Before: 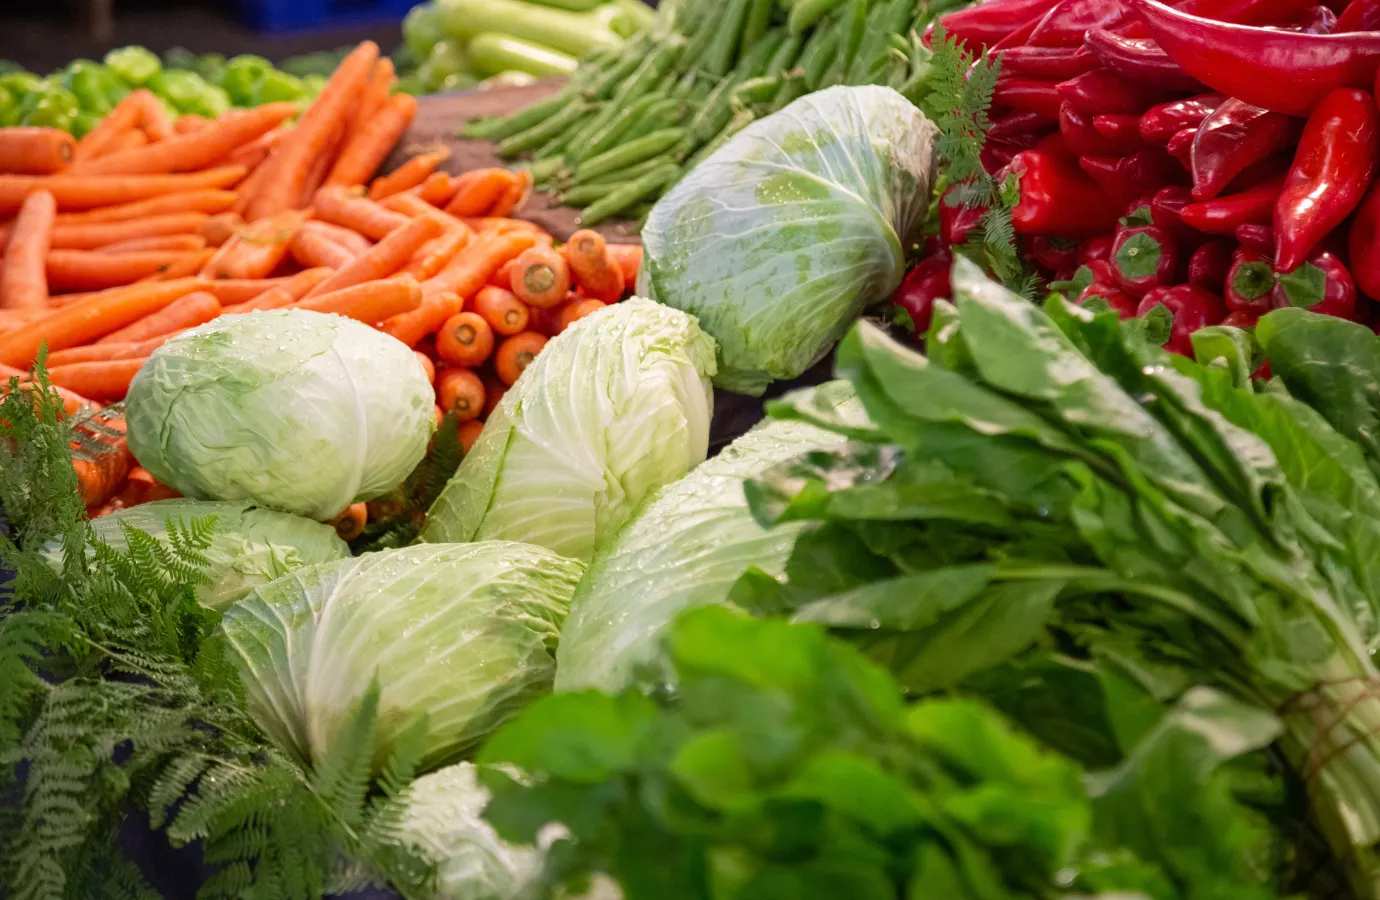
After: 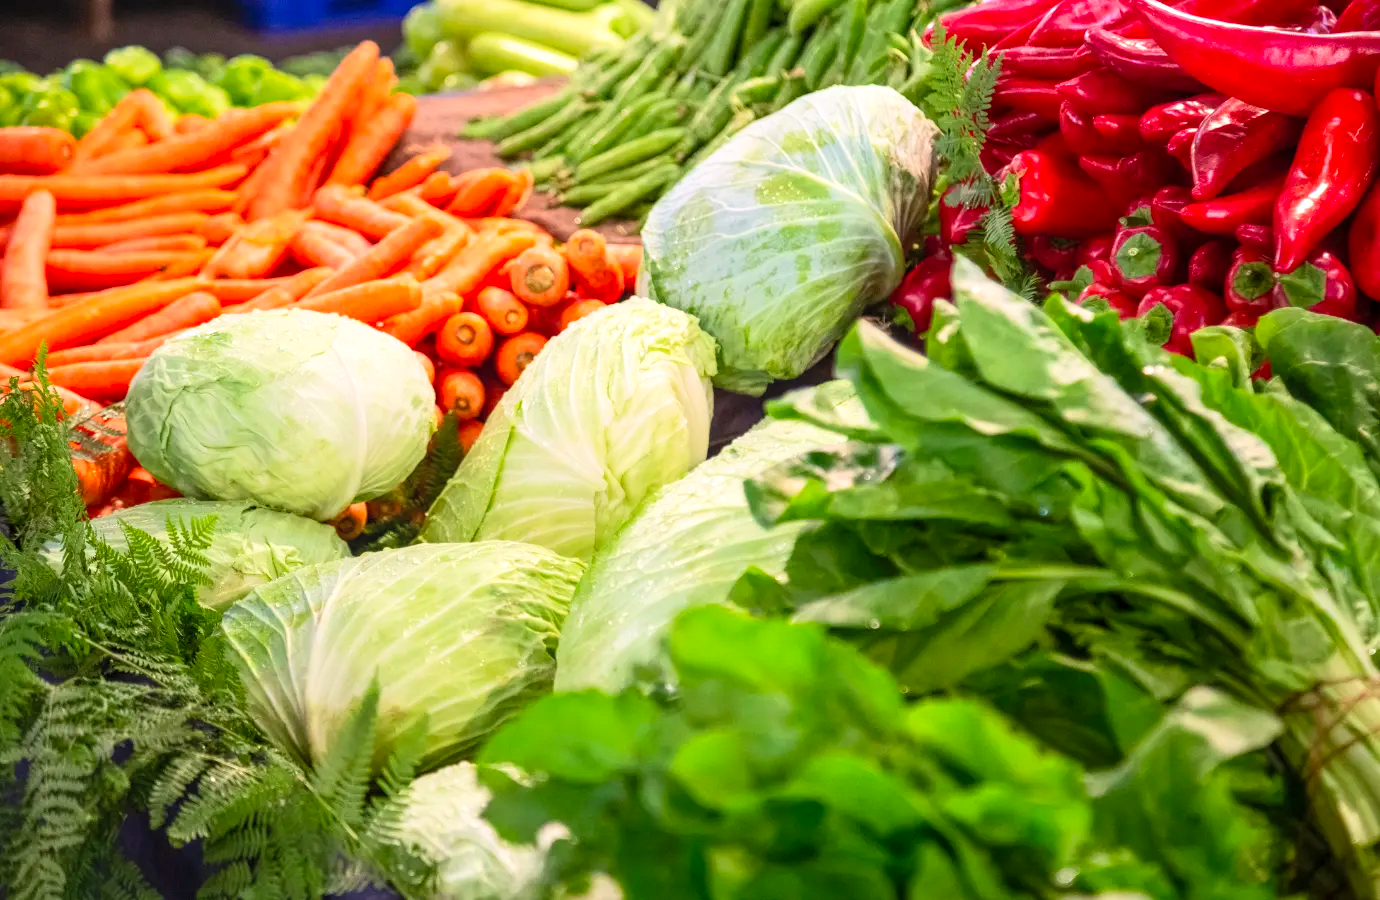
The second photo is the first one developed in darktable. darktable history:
contrast brightness saturation: contrast 0.236, brightness 0.266, saturation 0.379
local contrast: on, module defaults
